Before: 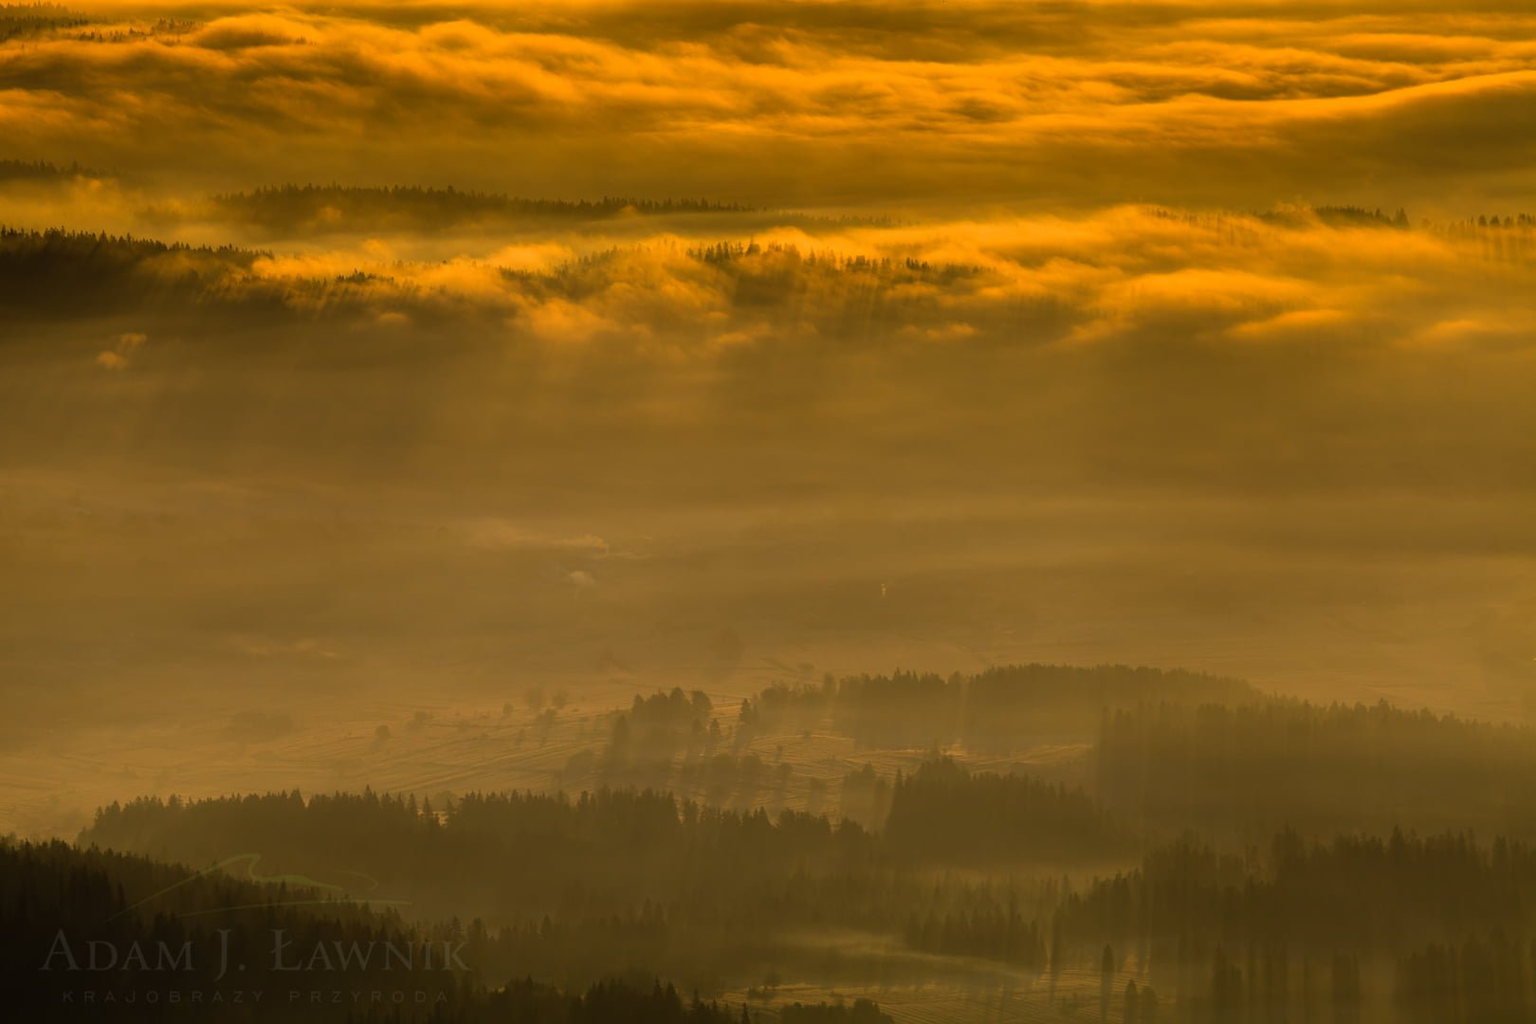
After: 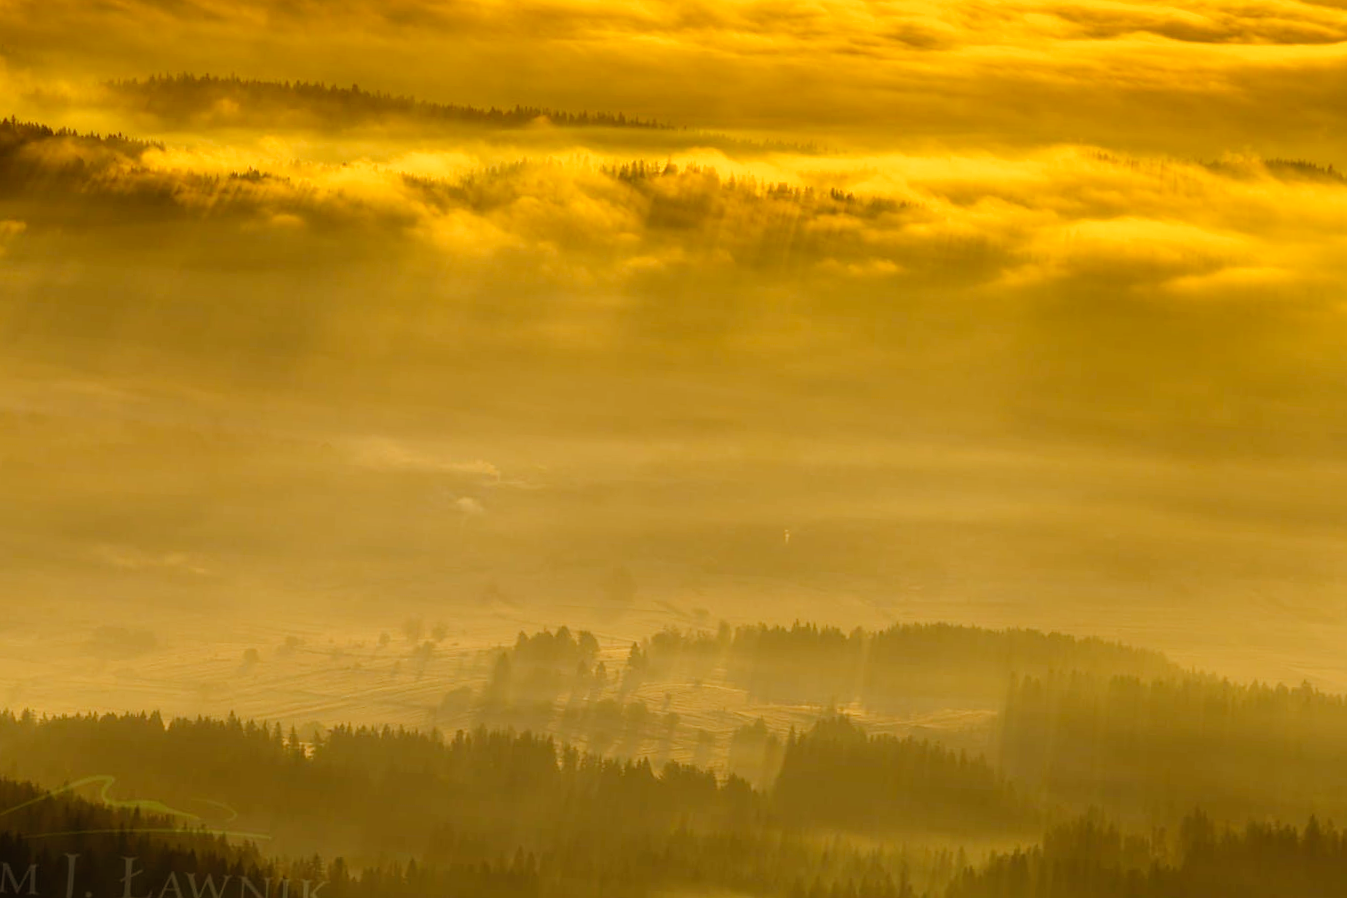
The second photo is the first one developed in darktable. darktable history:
crop and rotate: angle -3.27°, left 5.211%, top 5.211%, right 4.607%, bottom 4.607%
base curve: curves: ch0 [(0, 0) (0.008, 0.007) (0.022, 0.029) (0.048, 0.089) (0.092, 0.197) (0.191, 0.399) (0.275, 0.534) (0.357, 0.65) (0.477, 0.78) (0.542, 0.833) (0.799, 0.973) (1, 1)], preserve colors none
